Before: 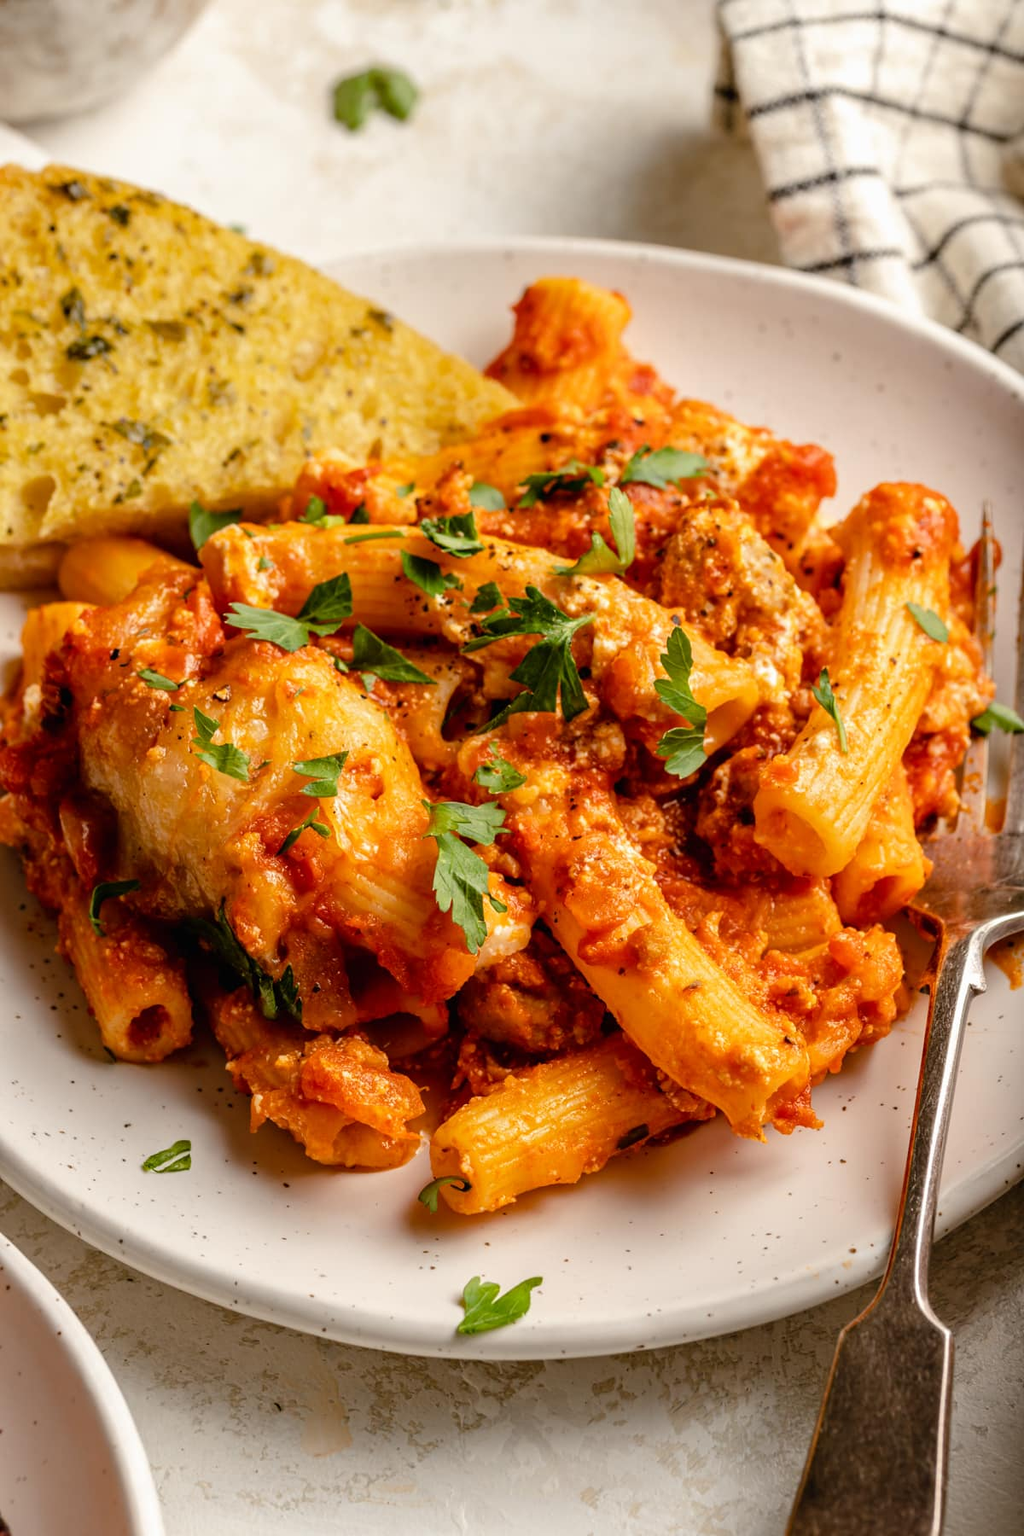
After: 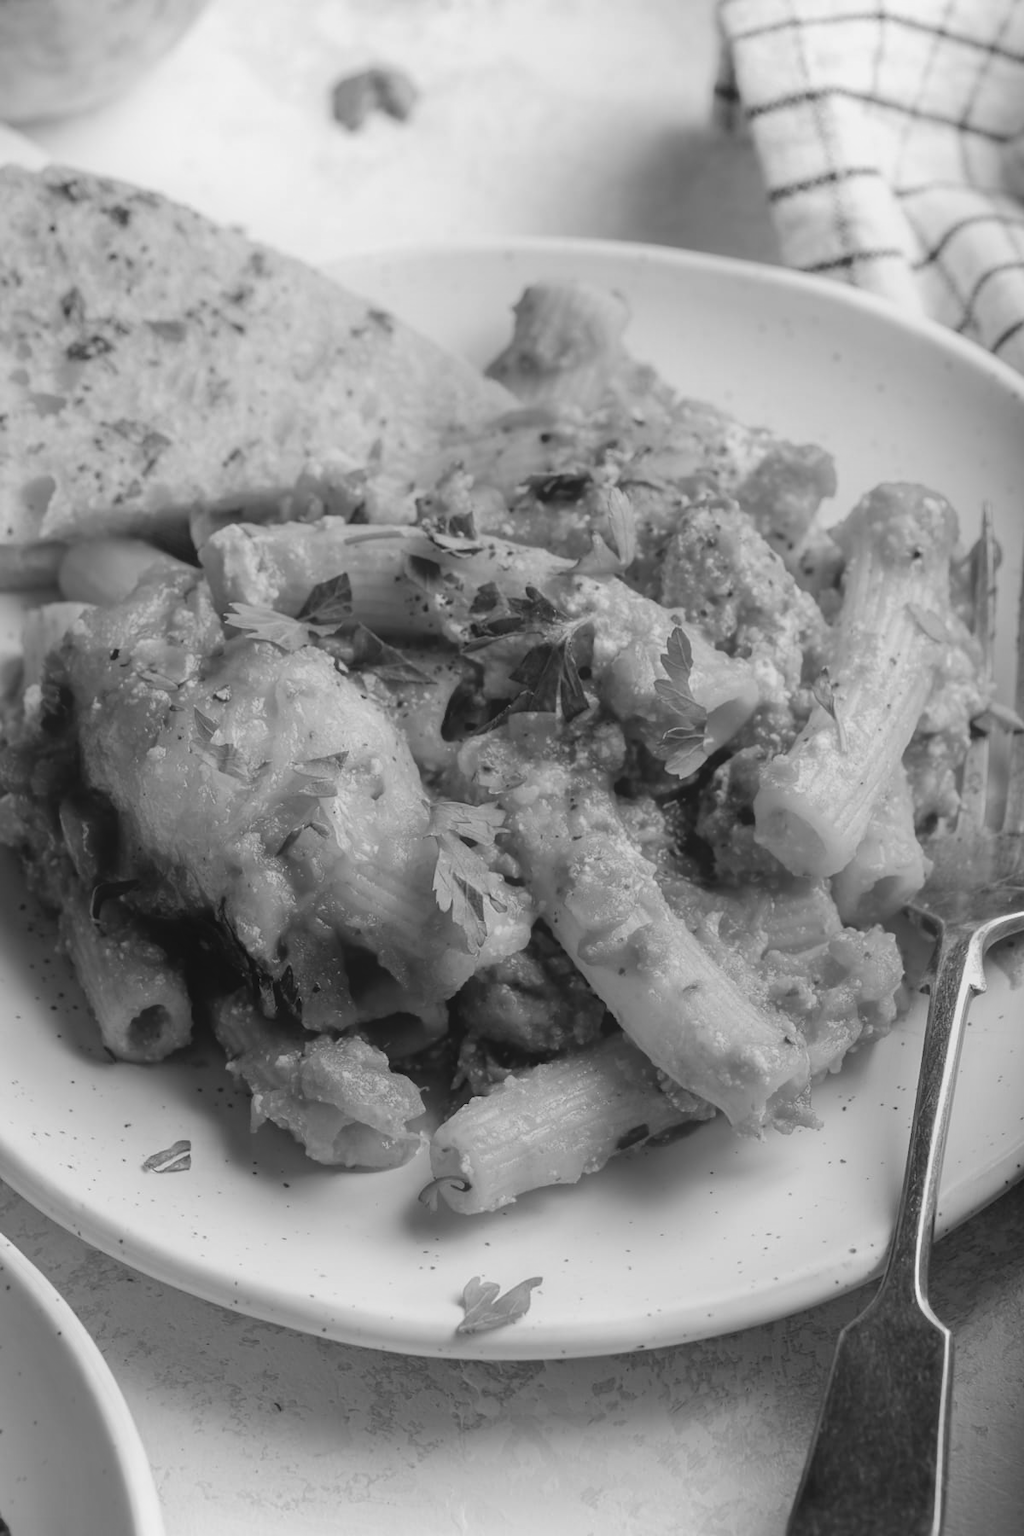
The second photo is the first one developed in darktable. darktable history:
monochrome: on, module defaults
contrast equalizer: octaves 7, y [[0.6 ×6], [0.55 ×6], [0 ×6], [0 ×6], [0 ×6]], mix -1
